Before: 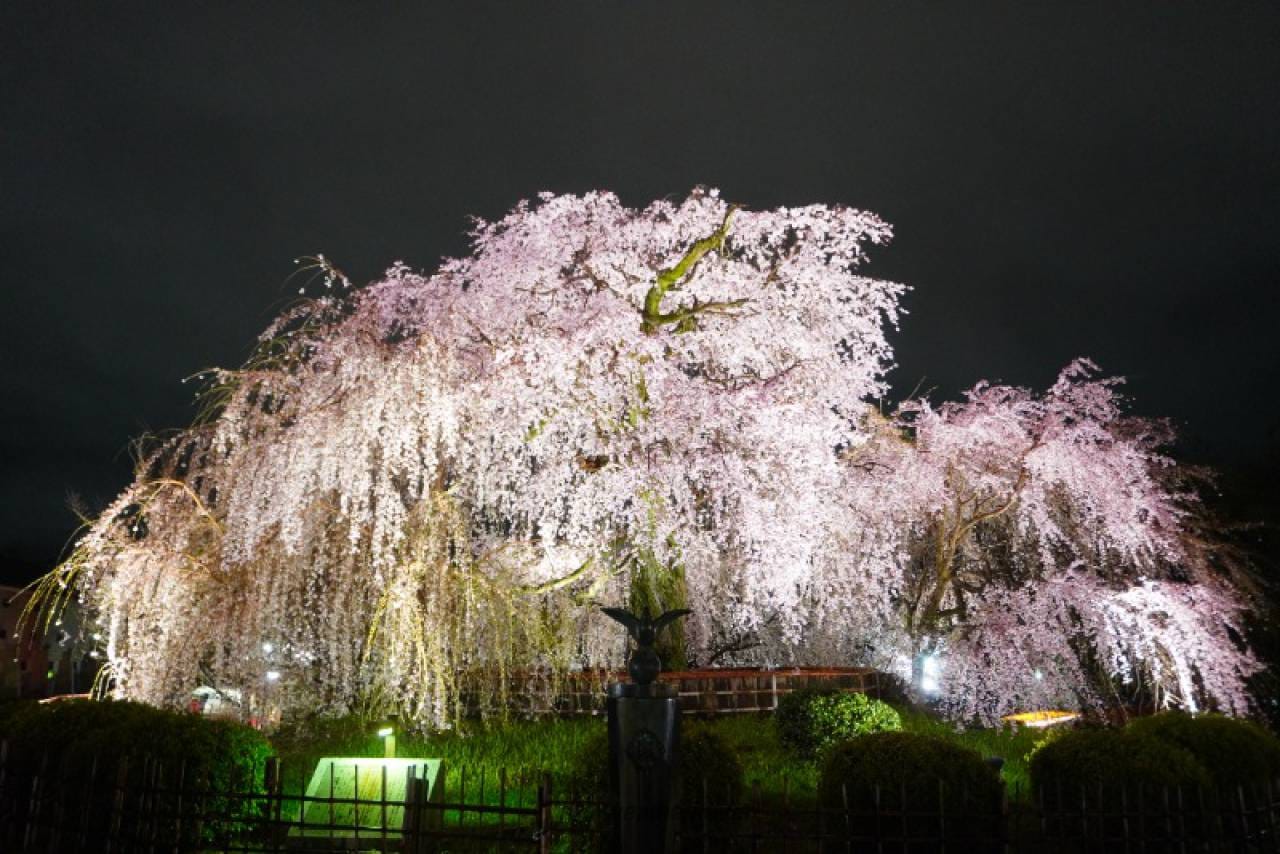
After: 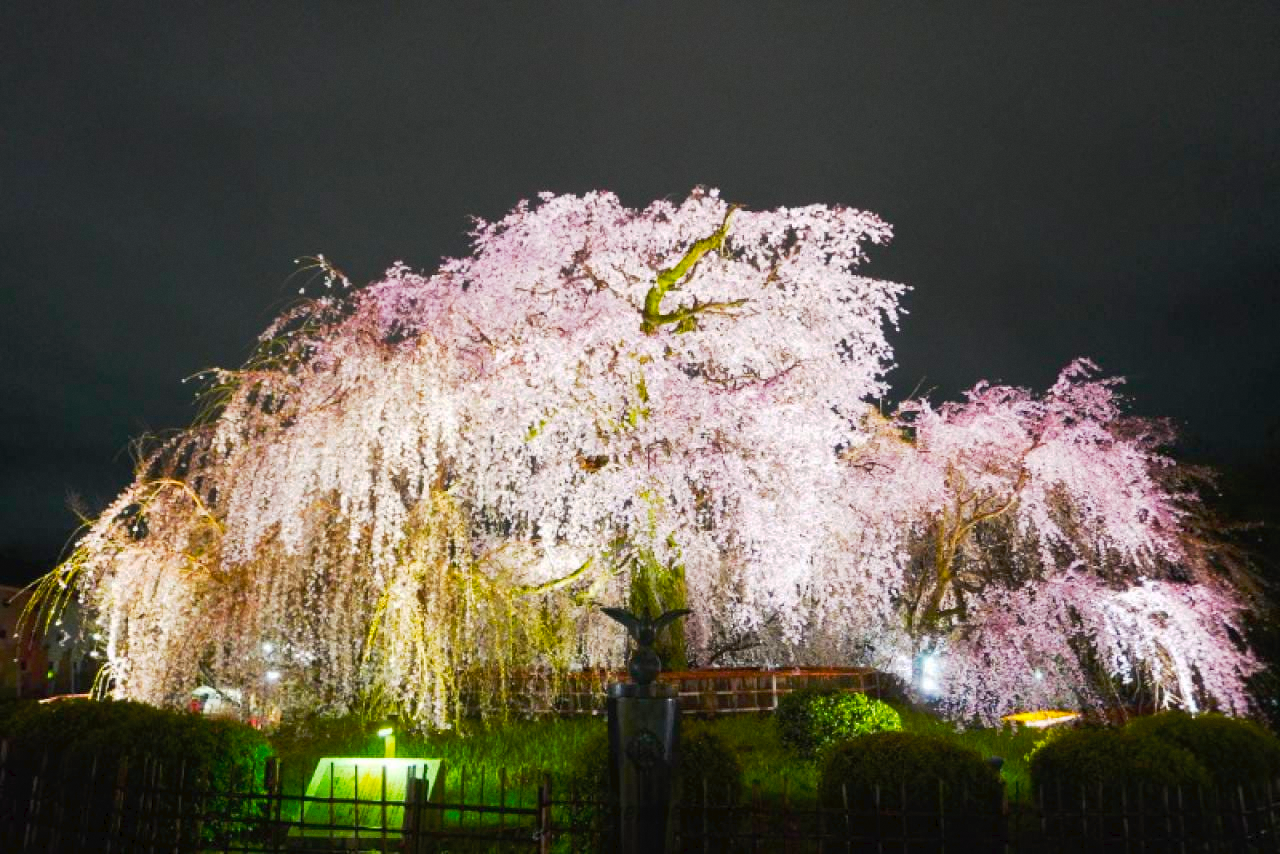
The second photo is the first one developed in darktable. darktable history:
color balance rgb: linear chroma grading › global chroma 15%, perceptual saturation grading › global saturation 30%
grain: coarseness 0.09 ISO, strength 10%
tone curve: curves: ch0 [(0, 0) (0.003, 0.026) (0.011, 0.03) (0.025, 0.047) (0.044, 0.082) (0.069, 0.119) (0.1, 0.157) (0.136, 0.19) (0.177, 0.231) (0.224, 0.27) (0.277, 0.318) (0.335, 0.383) (0.399, 0.456) (0.468, 0.532) (0.543, 0.618) (0.623, 0.71) (0.709, 0.786) (0.801, 0.851) (0.898, 0.908) (1, 1)], preserve colors none
